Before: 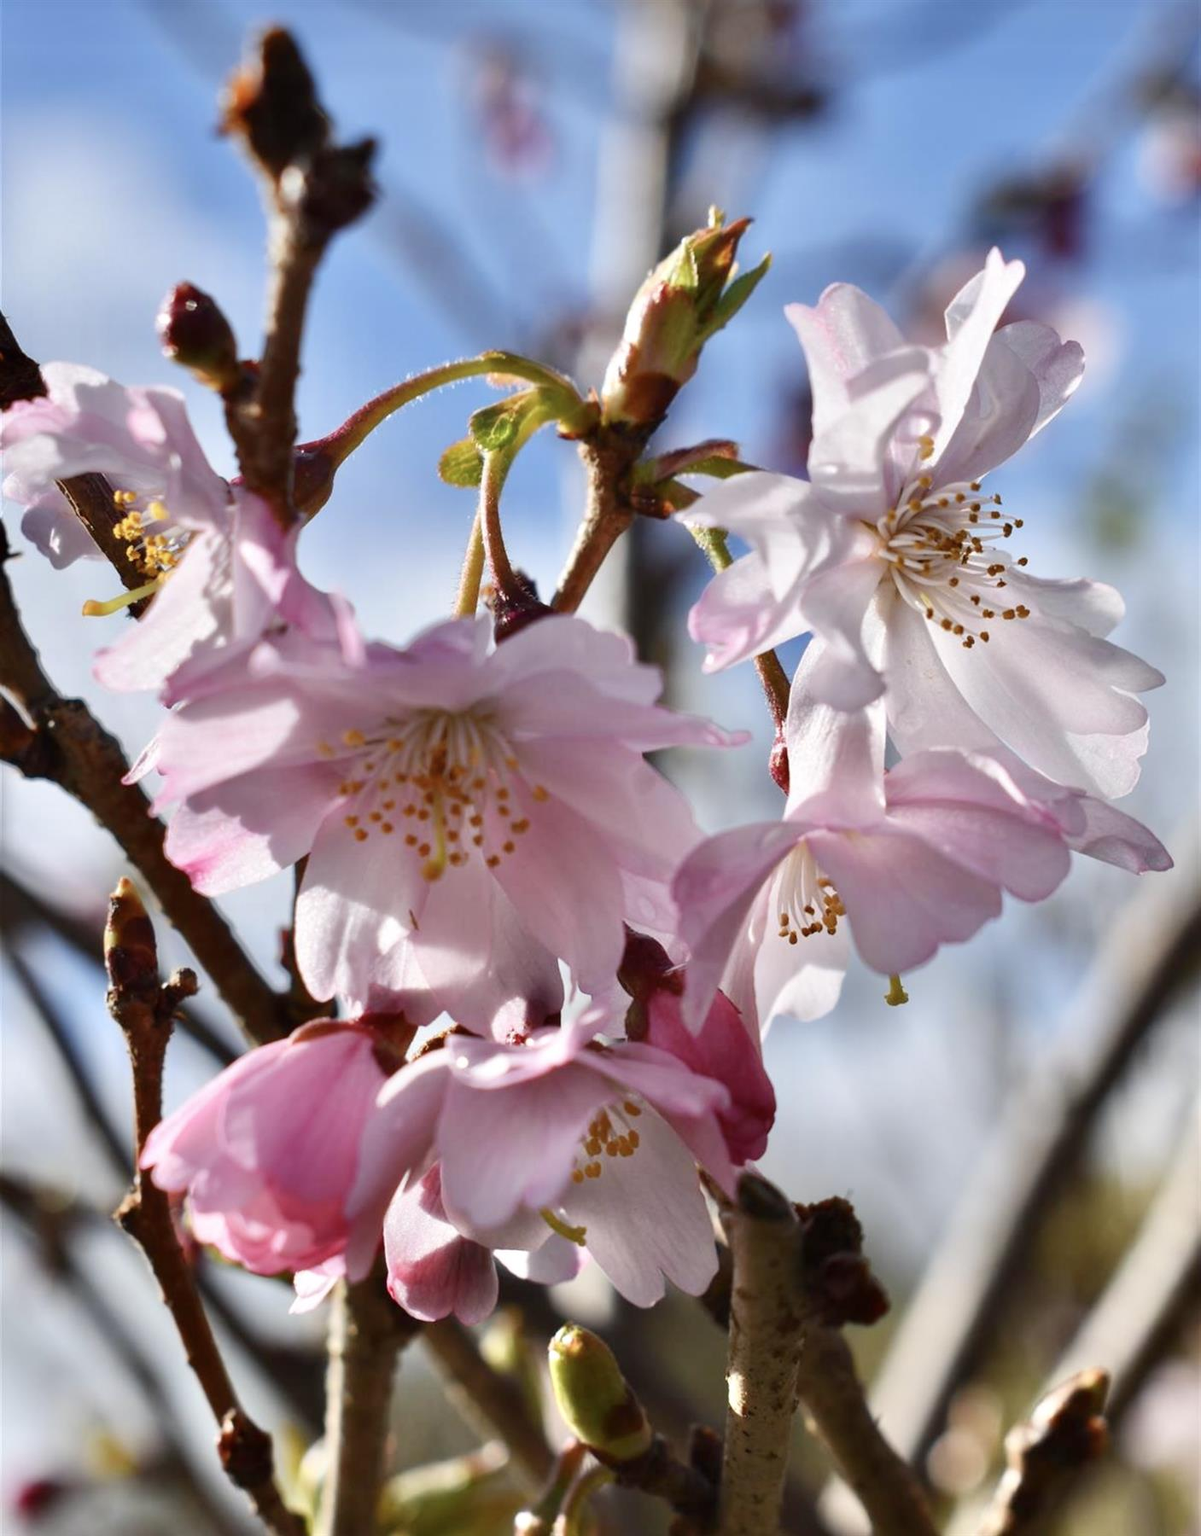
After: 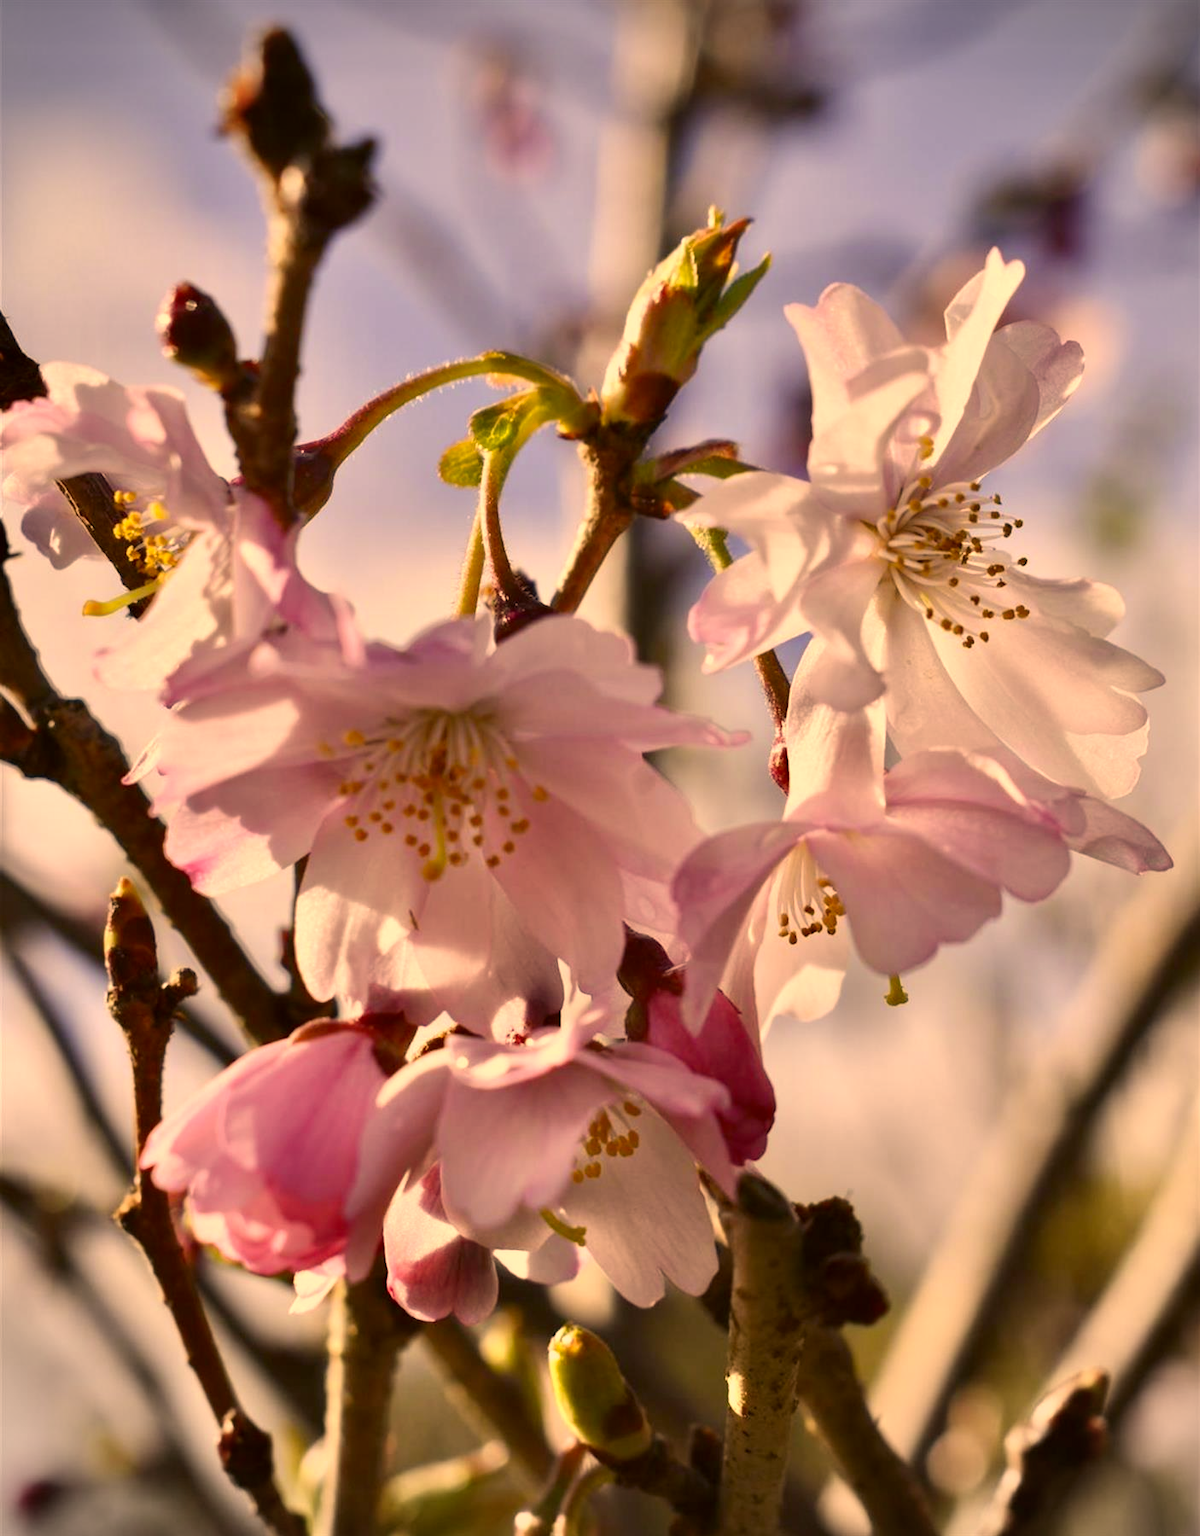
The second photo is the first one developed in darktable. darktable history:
color correction: highlights a* 18.46, highlights b* 35.83, shadows a* 1.28, shadows b* 6.16, saturation 1.03
vignetting: fall-off radius 61.21%, dithering 16-bit output, unbound false
